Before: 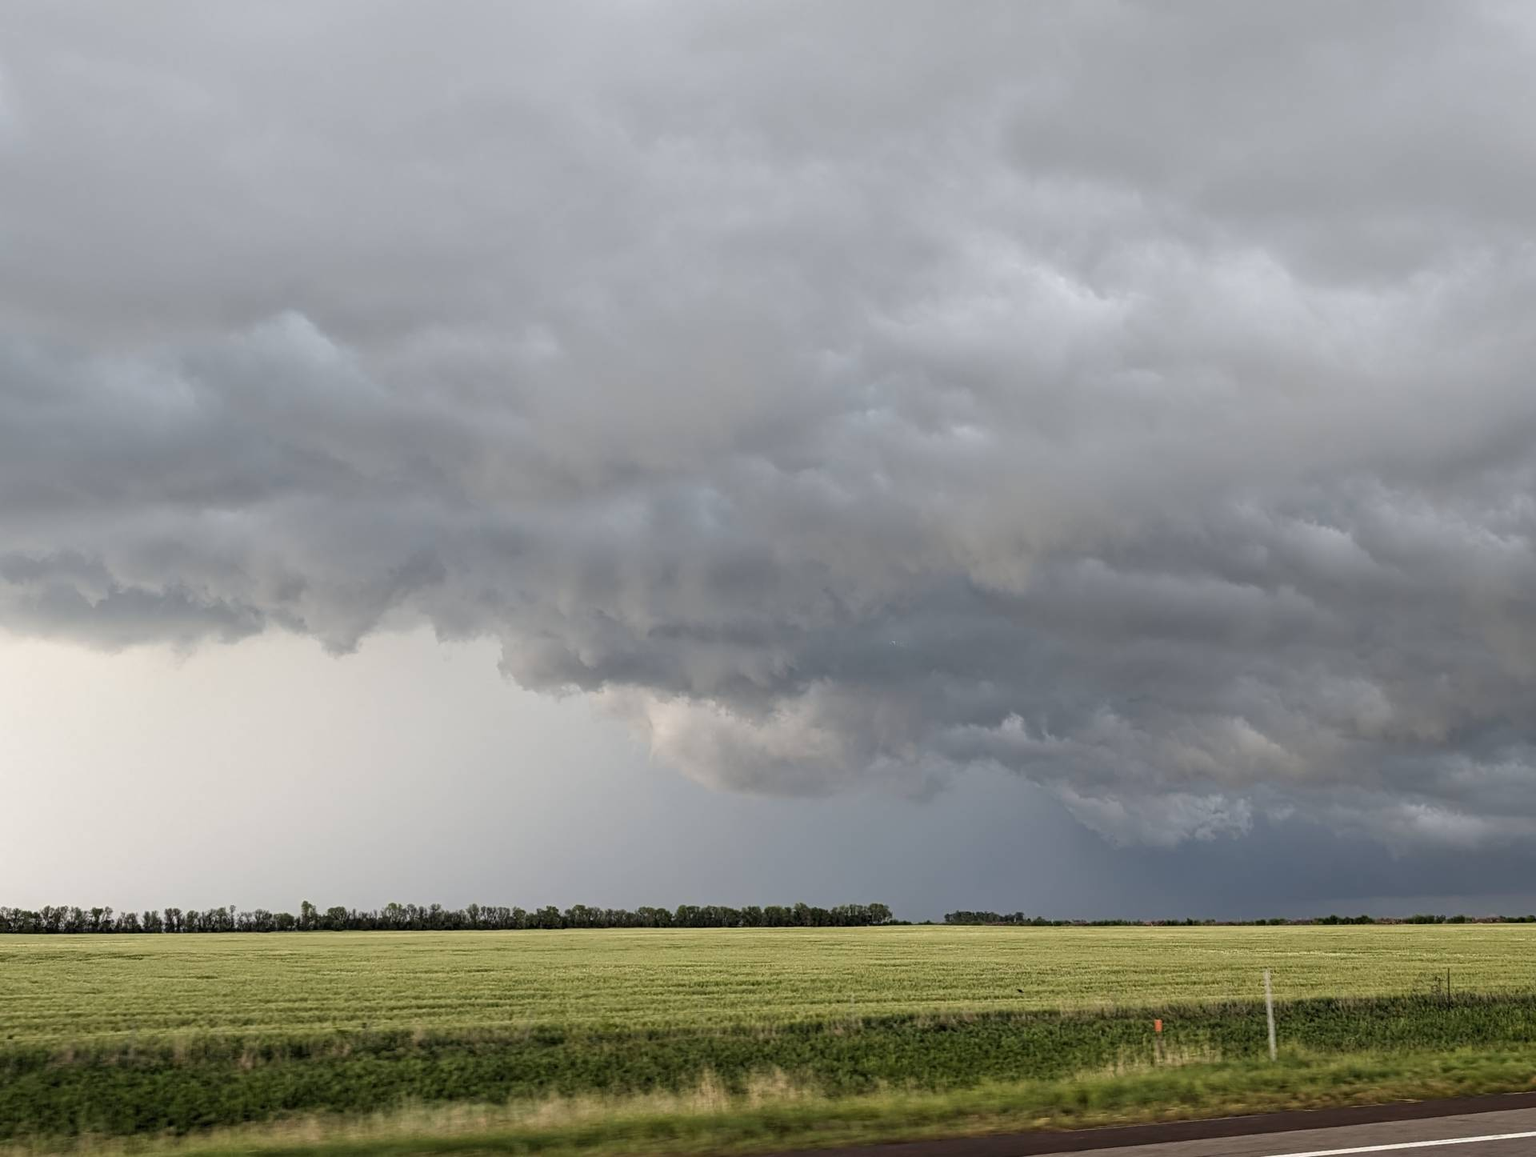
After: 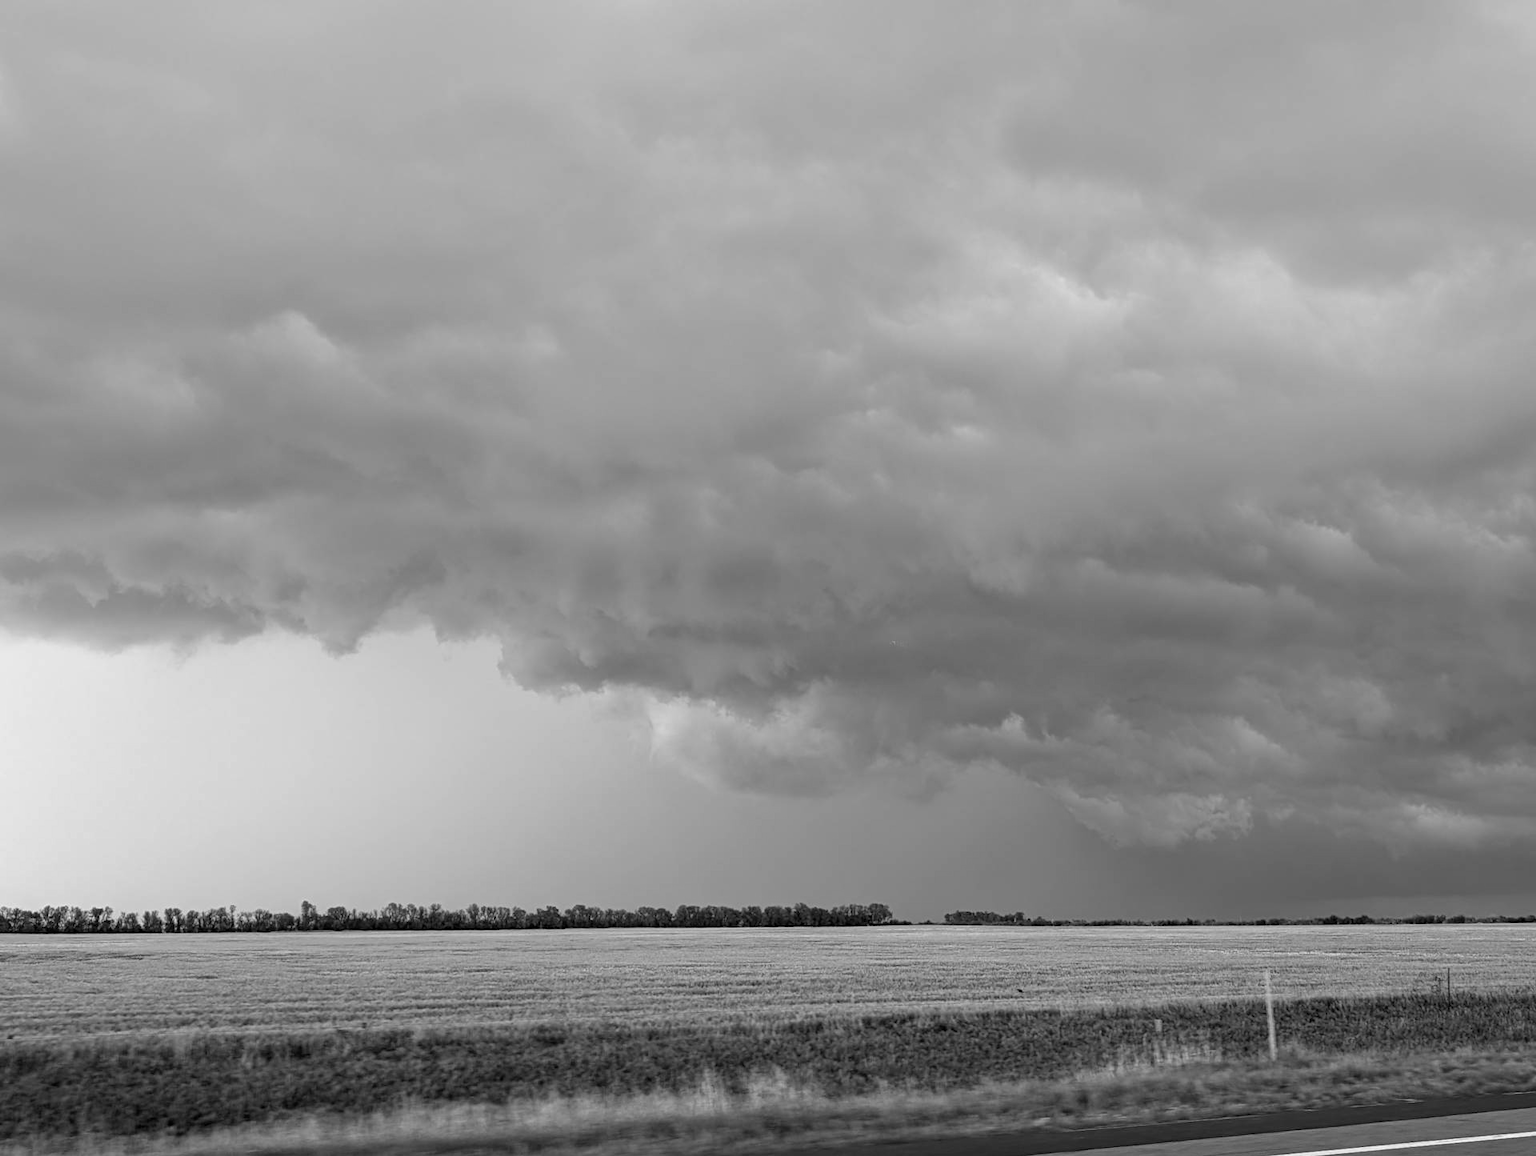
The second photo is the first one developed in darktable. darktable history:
color balance rgb: perceptual saturation grading › global saturation 35%, perceptual saturation grading › highlights -30%, perceptual saturation grading › shadows 35%, perceptual brilliance grading › global brilliance 3%, perceptual brilliance grading › highlights -3%, perceptual brilliance grading › shadows 3%
monochrome: a 32, b 64, size 2.3, highlights 1
exposure: compensate highlight preservation false
